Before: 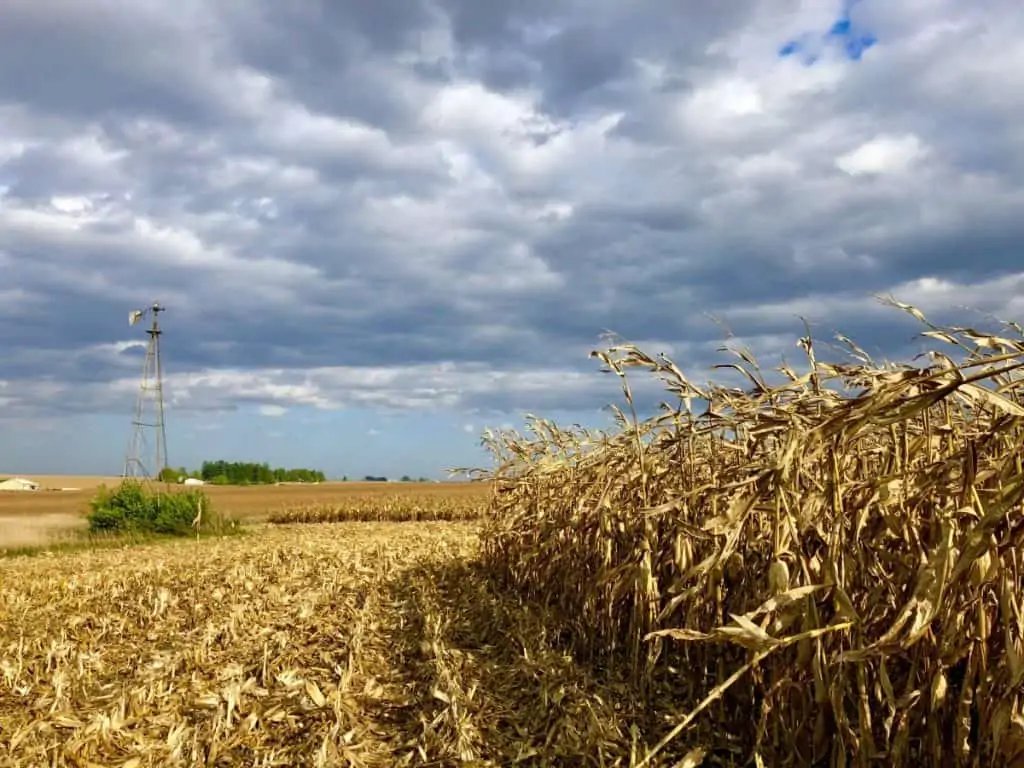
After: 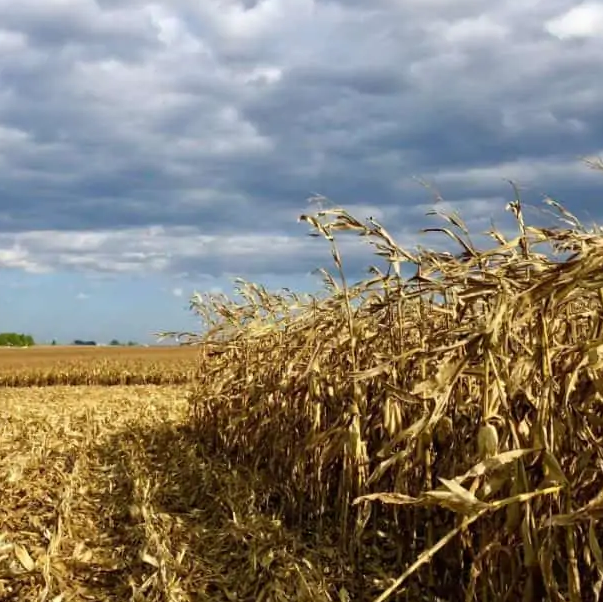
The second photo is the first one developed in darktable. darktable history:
crop and rotate: left 28.456%, top 17.805%, right 12.651%, bottom 3.708%
